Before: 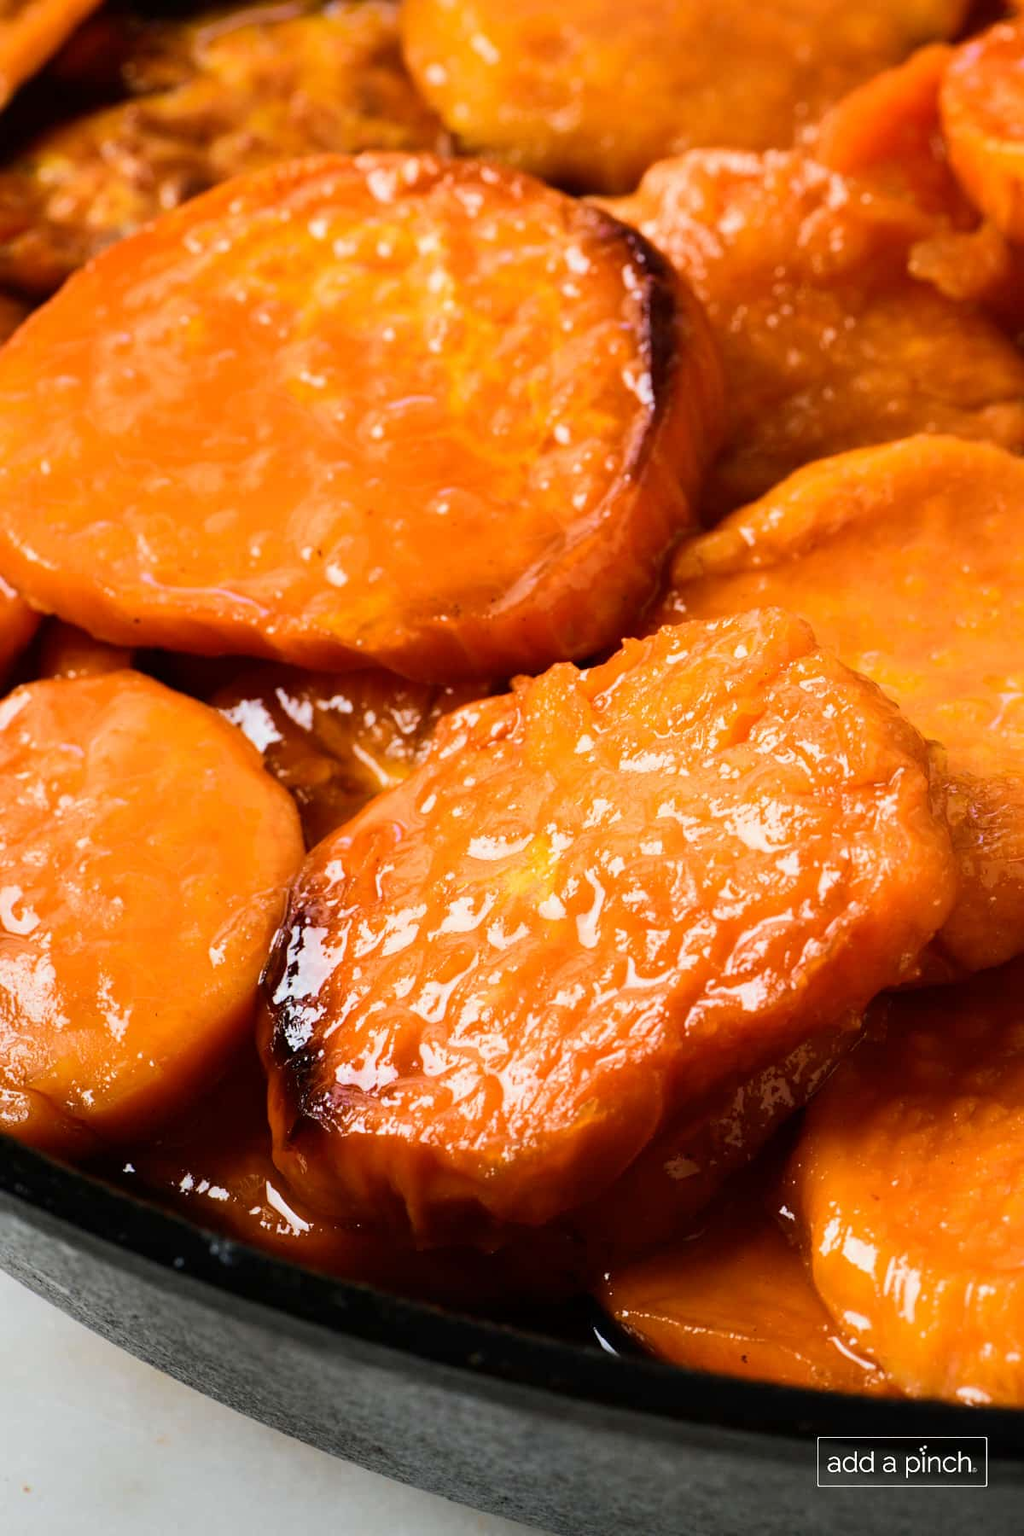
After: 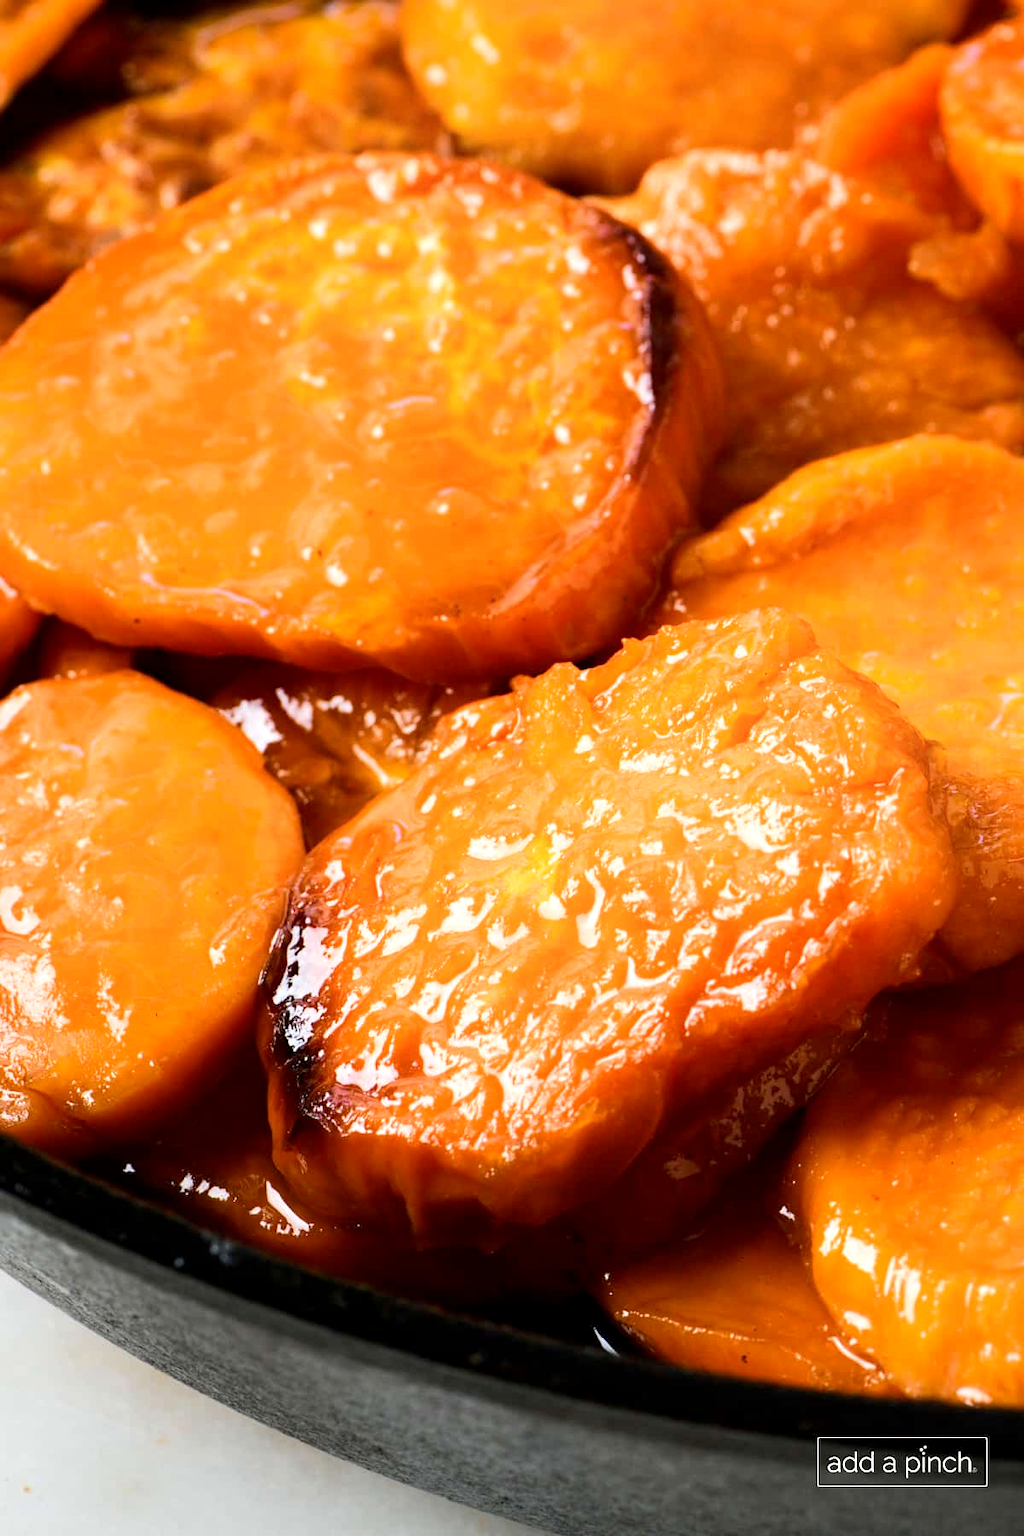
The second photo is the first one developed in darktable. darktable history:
exposure: black level correction 0.001, exposure 0.3 EV, compensate highlight preservation false
shadows and highlights: radius 93.07, shadows -14.46, white point adjustment 0.23, highlights 31.48, compress 48.23%, highlights color adjustment 52.79%, soften with gaussian
